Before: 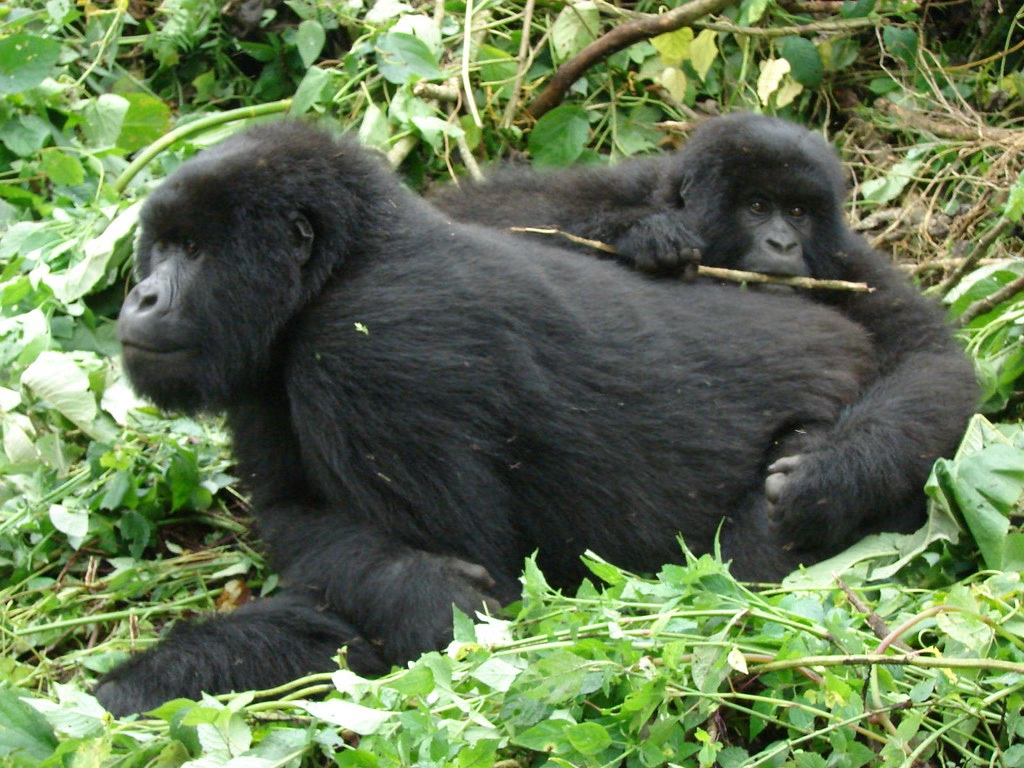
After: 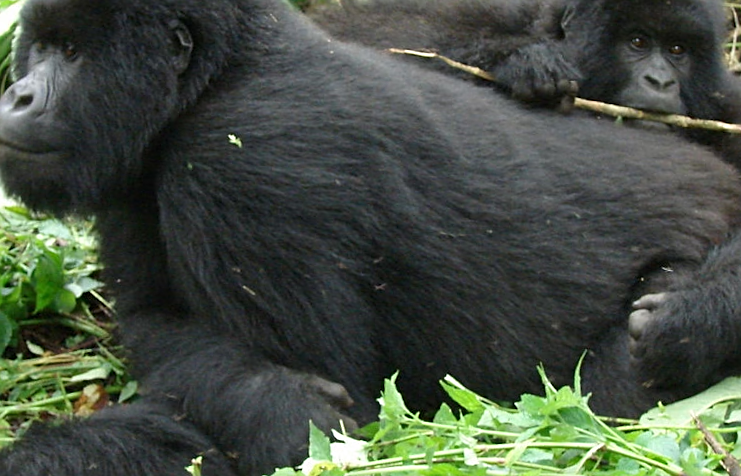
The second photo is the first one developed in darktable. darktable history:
sharpen: on, module defaults
crop and rotate: angle -3.37°, left 9.921%, top 21.271%, right 12.128%, bottom 11.972%
